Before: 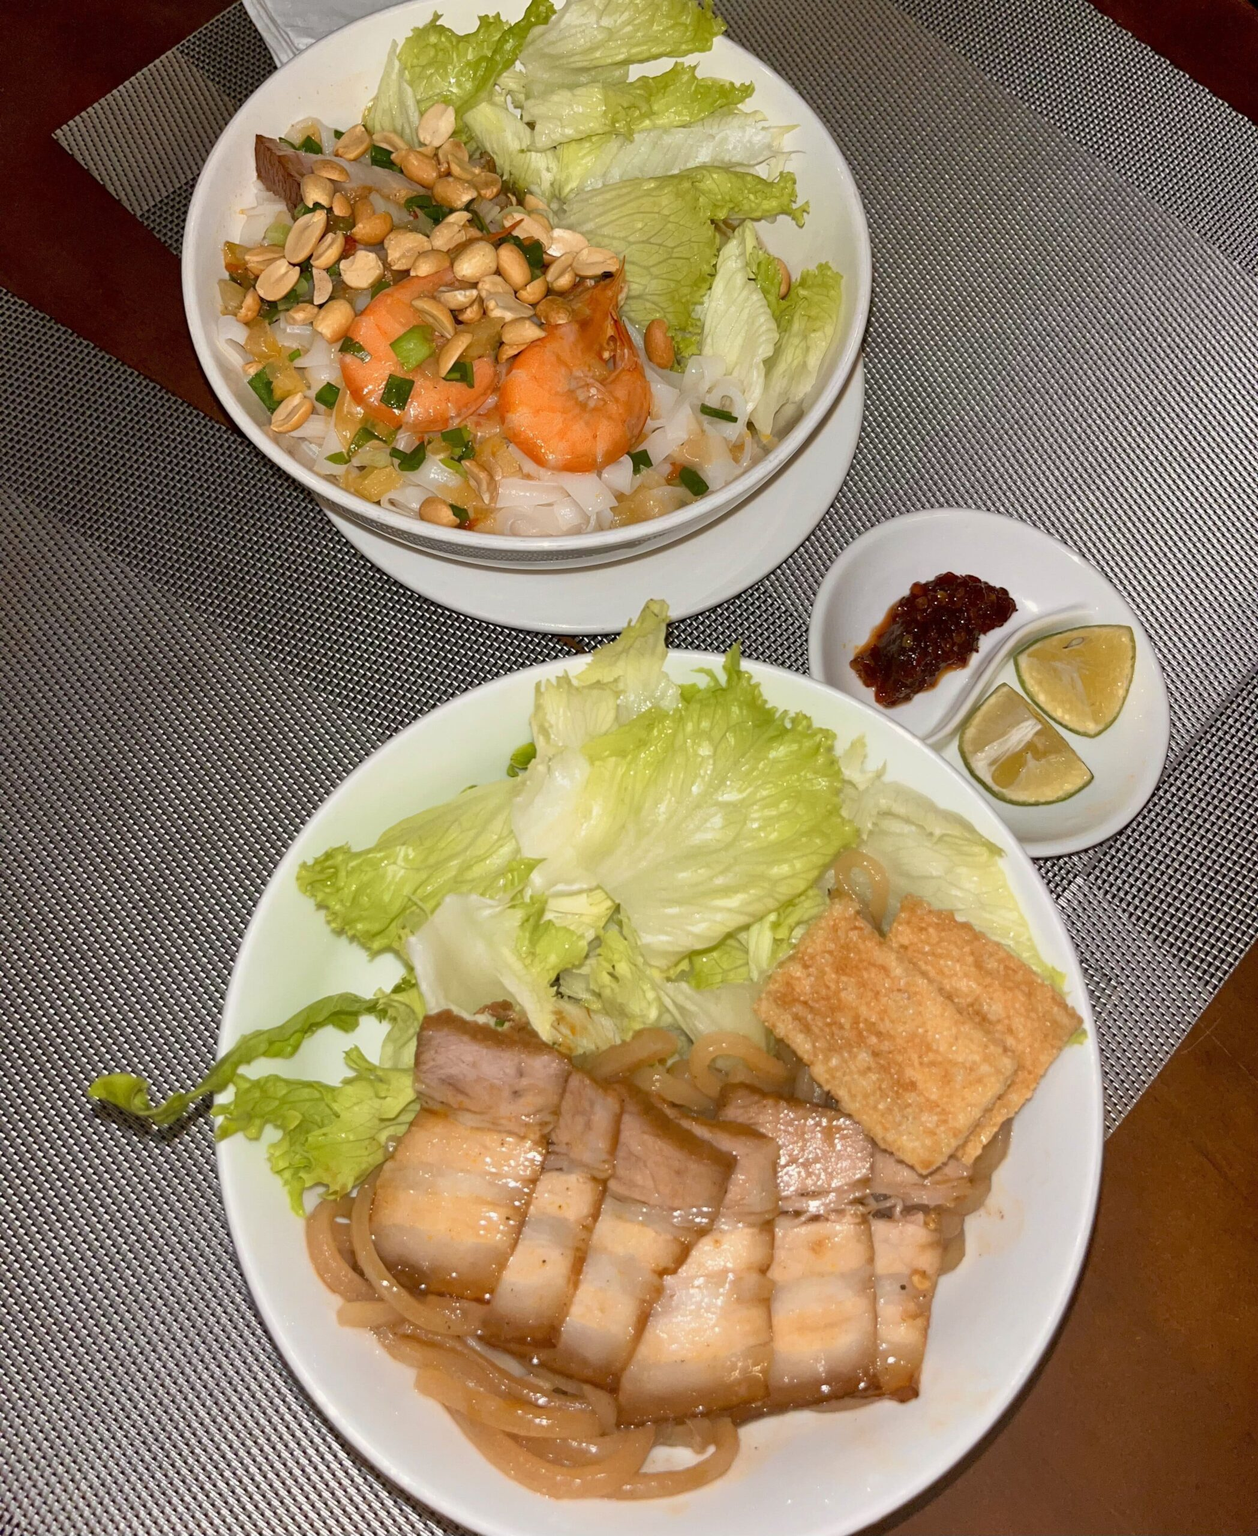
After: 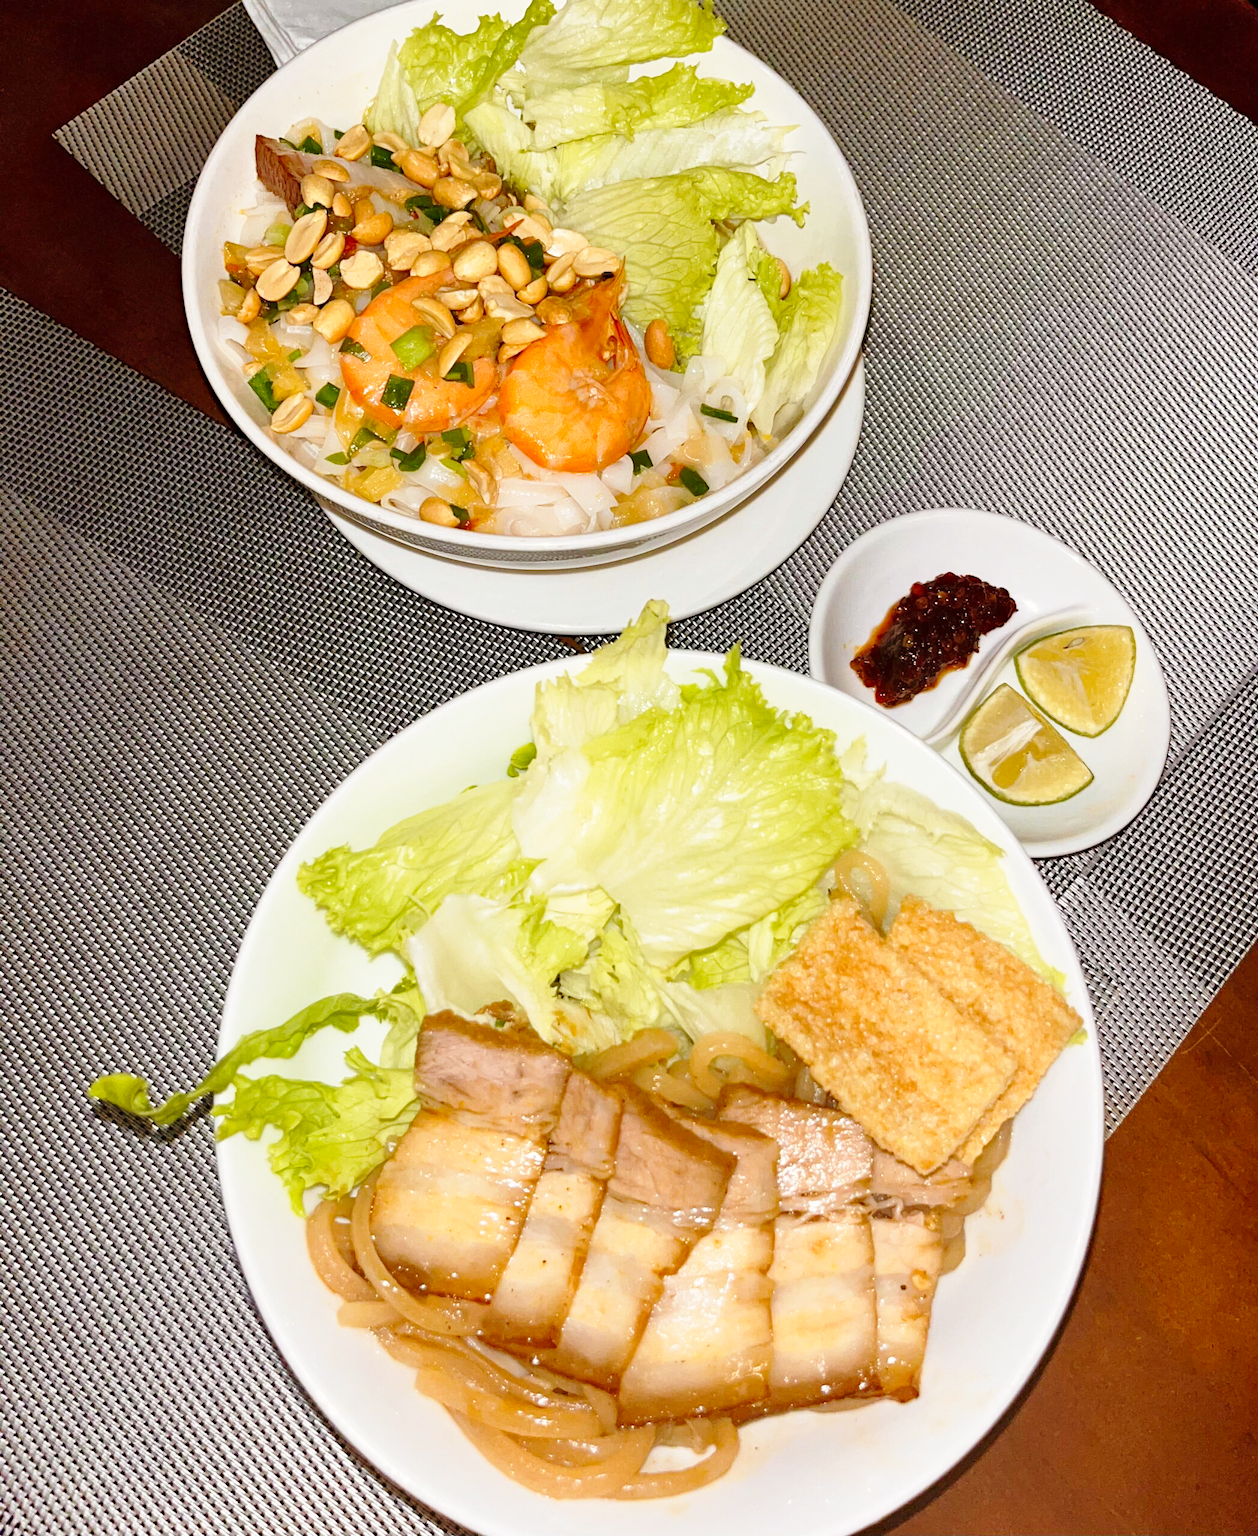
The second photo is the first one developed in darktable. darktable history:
haze removal: adaptive false
base curve: curves: ch0 [(0, 0) (0.028, 0.03) (0.121, 0.232) (0.46, 0.748) (0.859, 0.968) (1, 1)], preserve colors none
